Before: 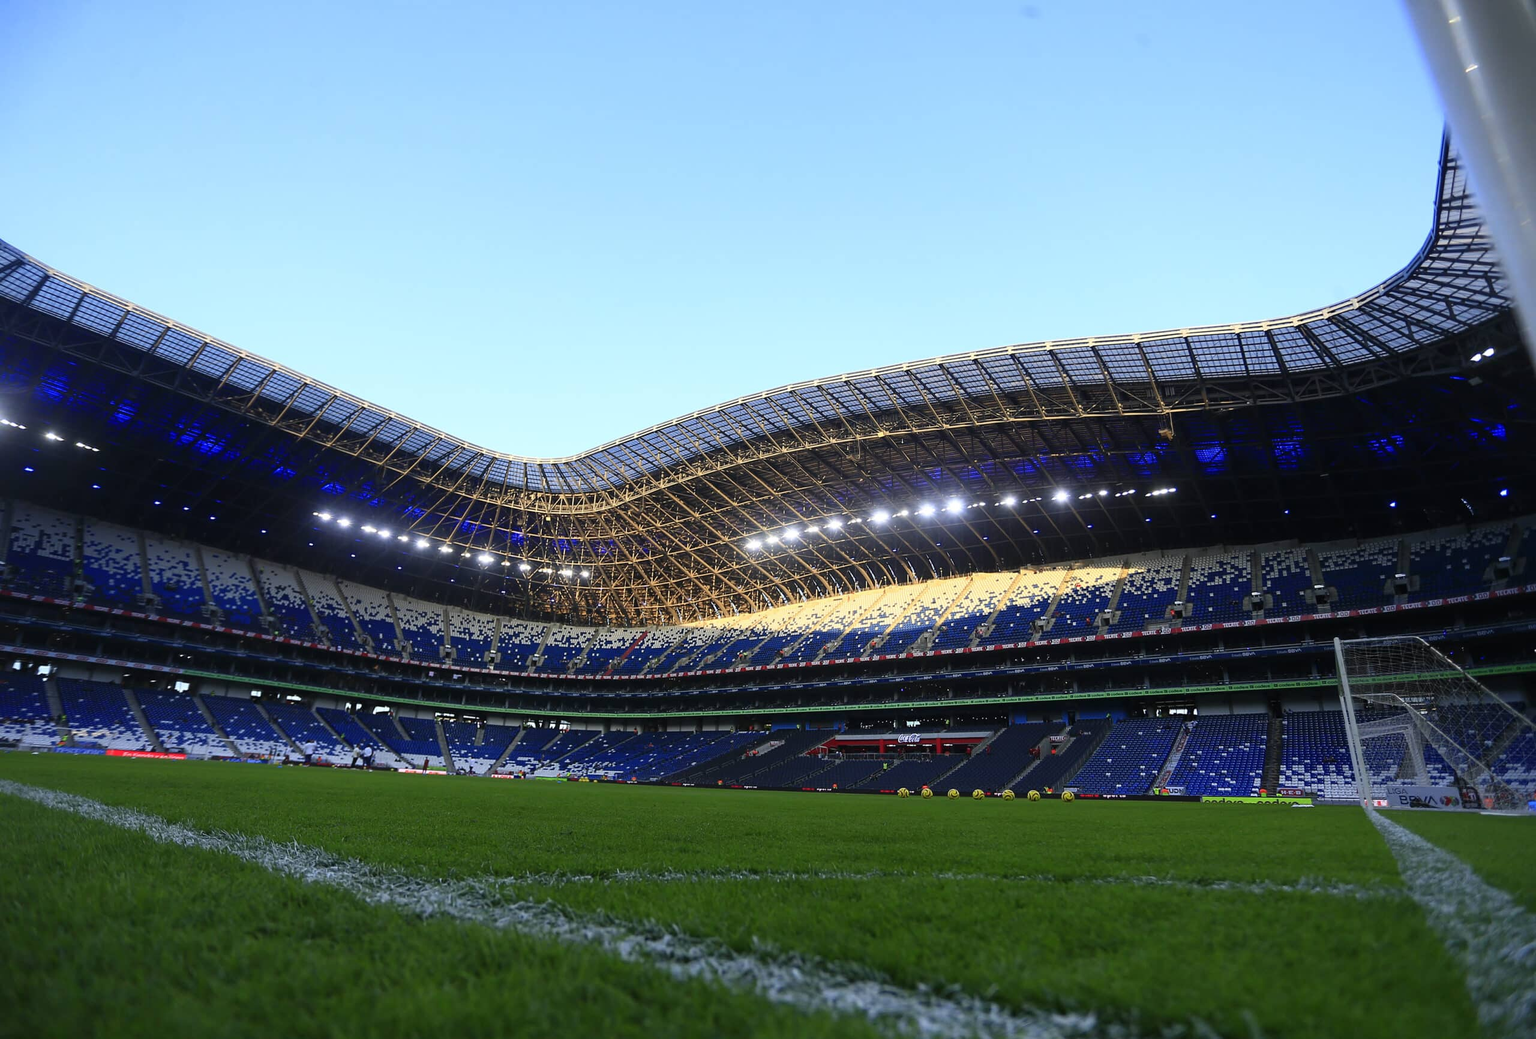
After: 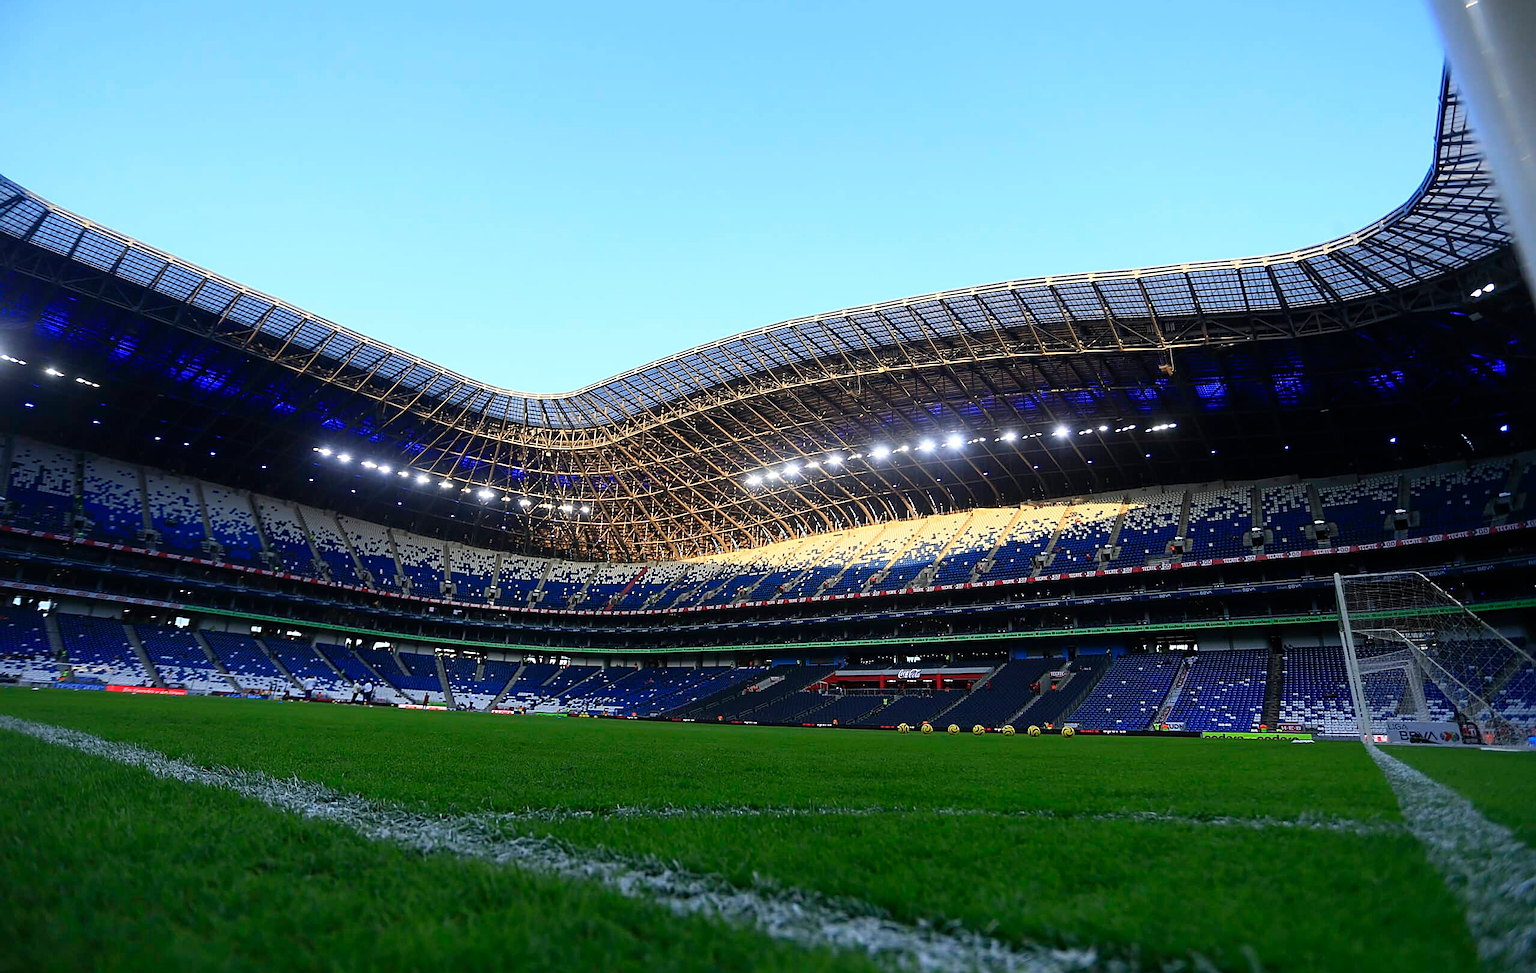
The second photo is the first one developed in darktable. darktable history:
crop and rotate: top 6.25%
sharpen: on, module defaults
